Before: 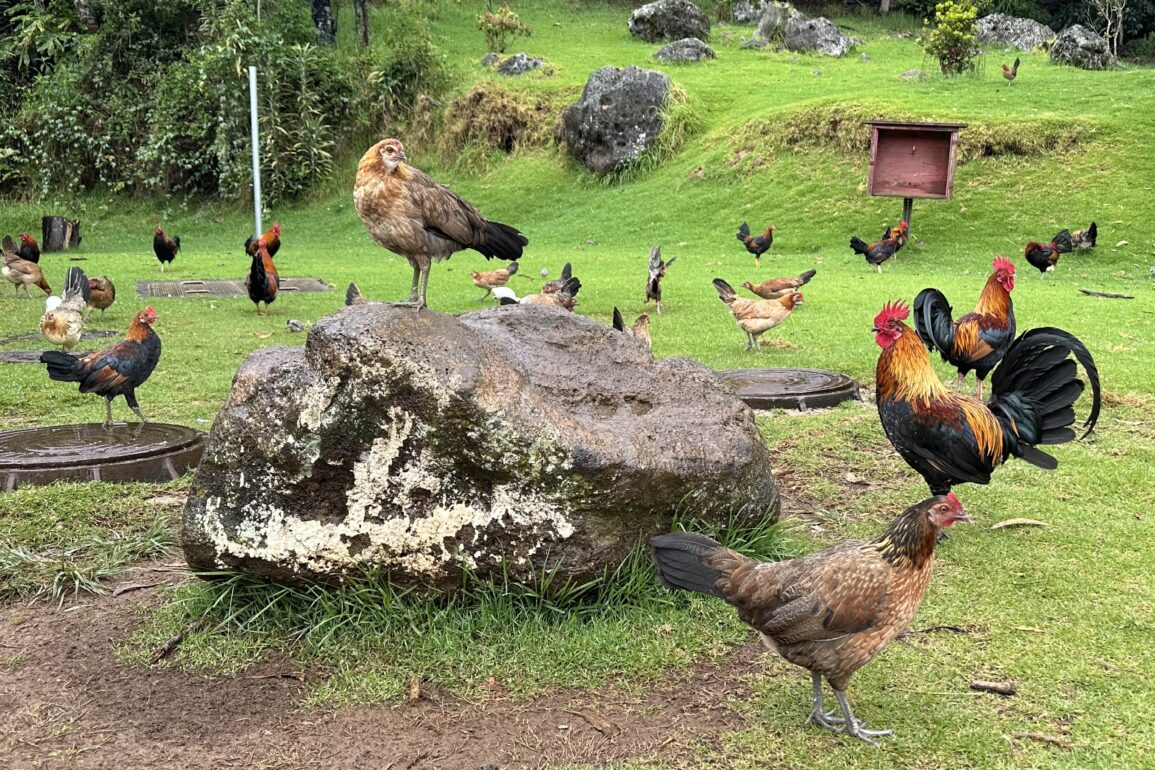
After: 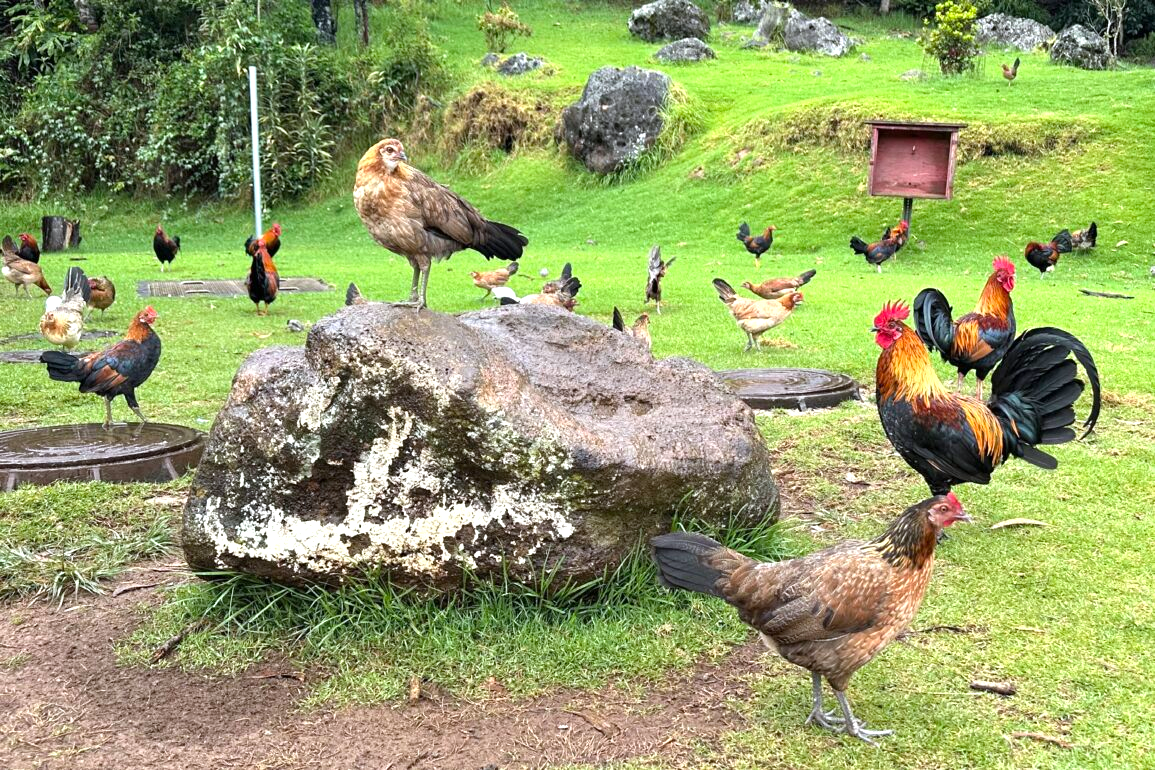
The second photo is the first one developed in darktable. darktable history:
white balance: red 0.98, blue 1.034
exposure: exposure 0.515 EV, compensate highlight preservation false
